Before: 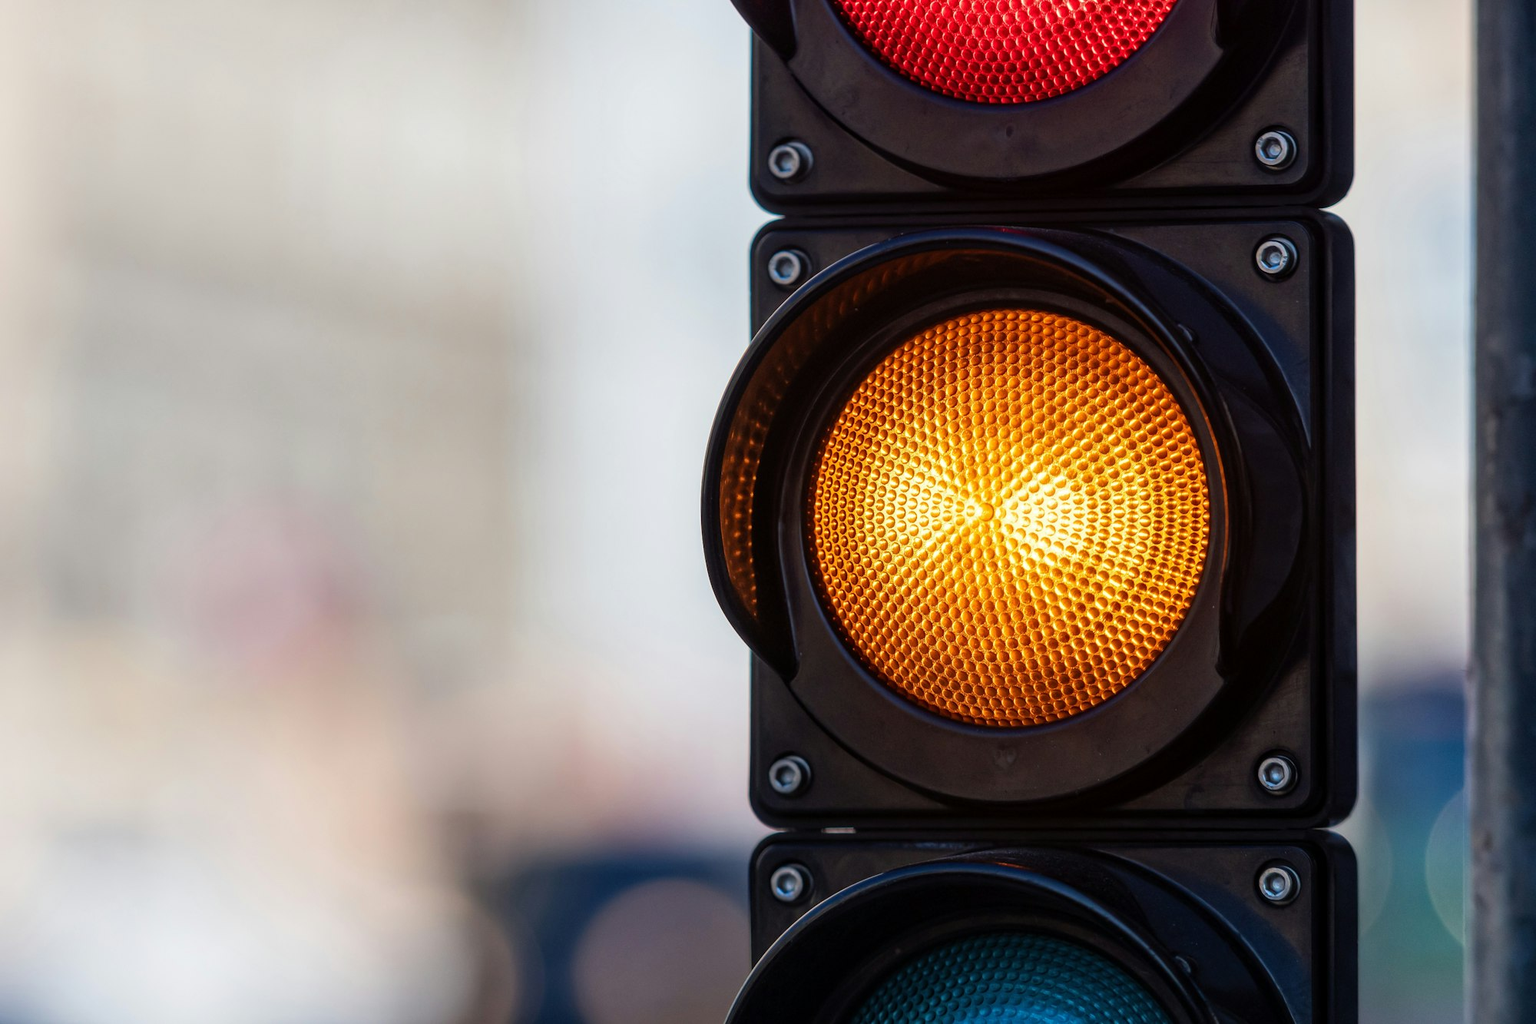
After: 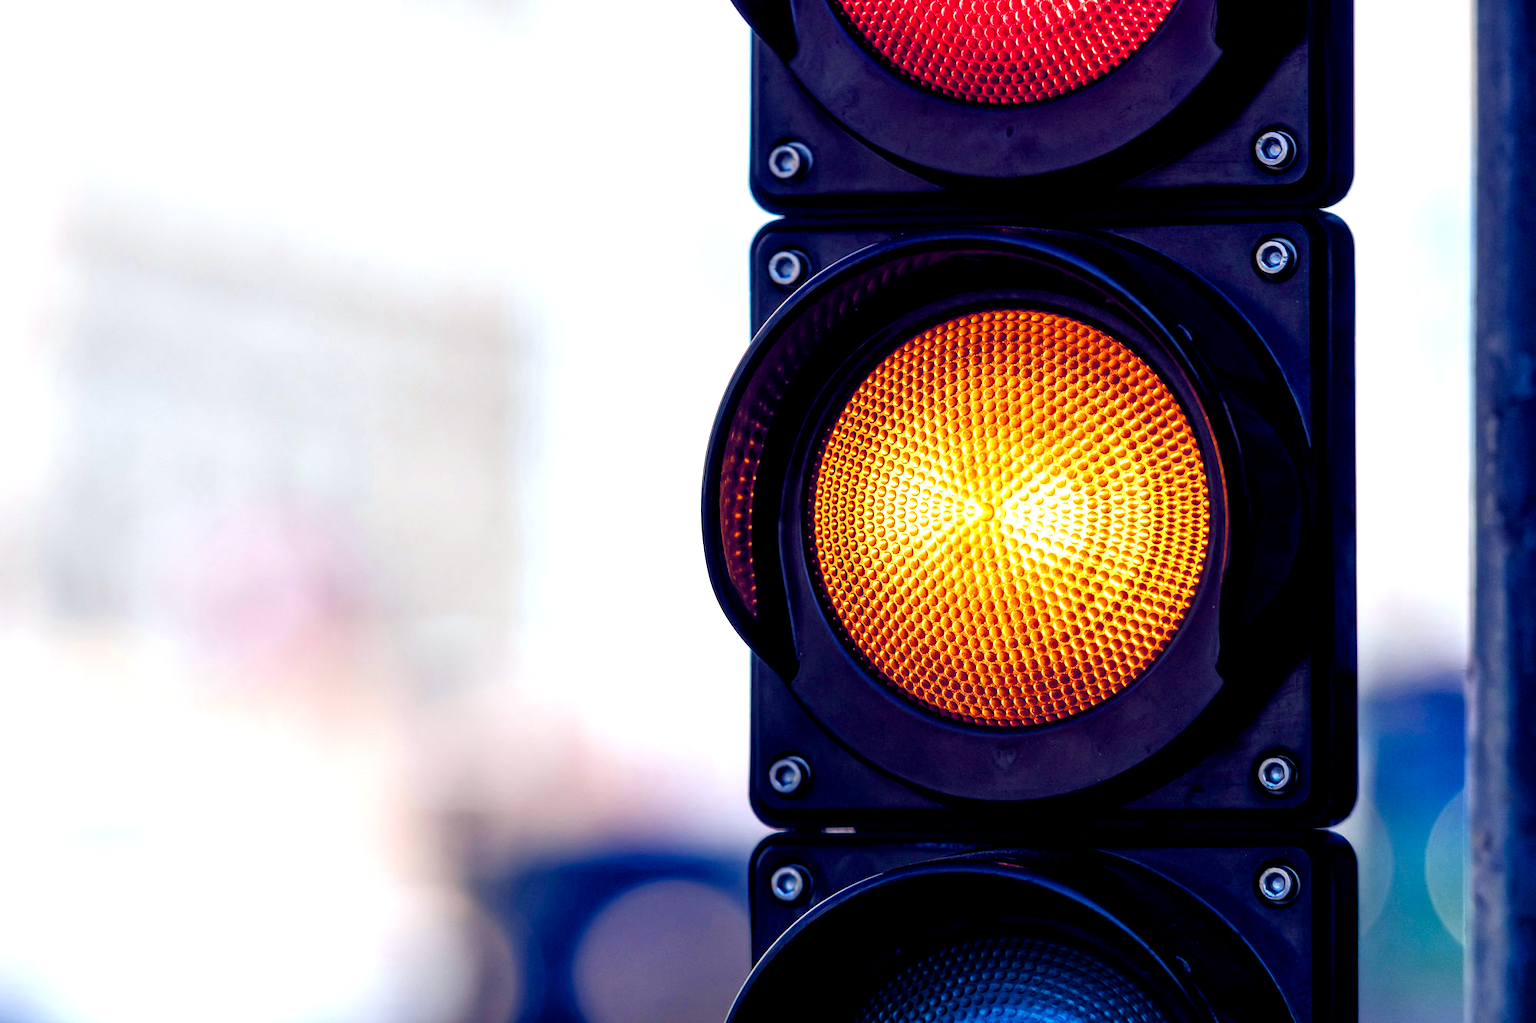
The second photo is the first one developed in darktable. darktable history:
color balance rgb: shadows lift › luminance -41.13%, shadows lift › chroma 14.13%, shadows lift › hue 260°, power › luminance -3.76%, power › chroma 0.56%, power › hue 40.37°, highlights gain › luminance 16.81%, highlights gain › chroma 2.94%, highlights gain › hue 260°, global offset › luminance -0.29%, global offset › chroma 0.31%, global offset › hue 260°, perceptual saturation grading › global saturation 20%, perceptual saturation grading › highlights -13.92%, perceptual saturation grading › shadows 50%
exposure: exposure 0.574 EV, compensate highlight preservation false
